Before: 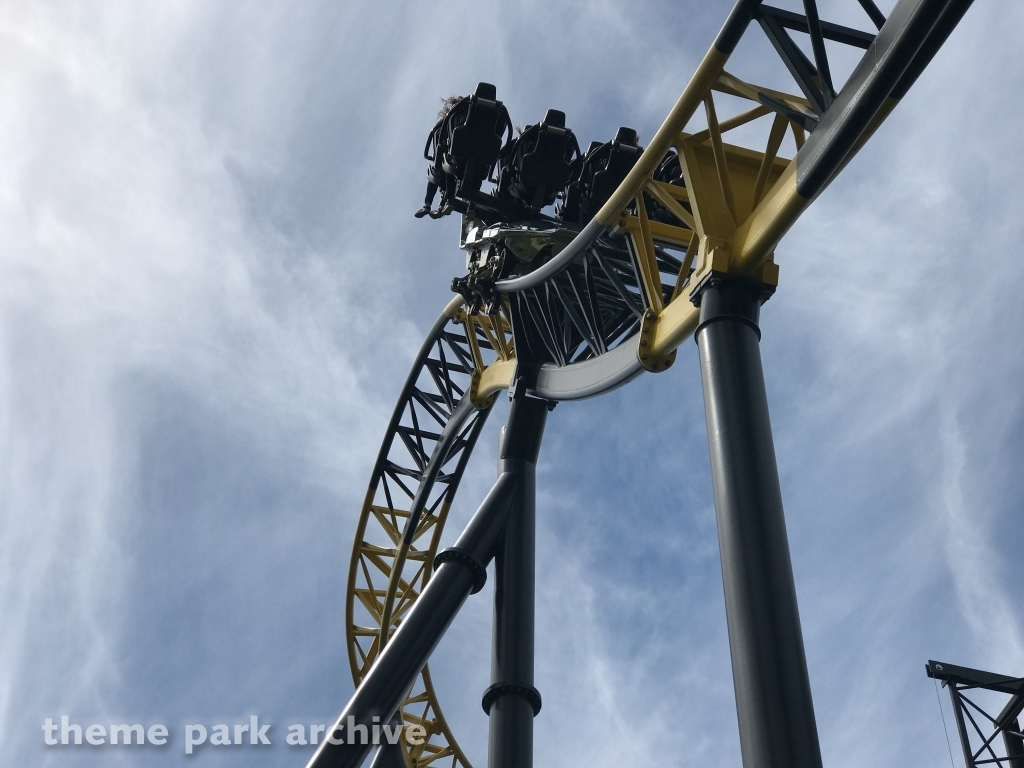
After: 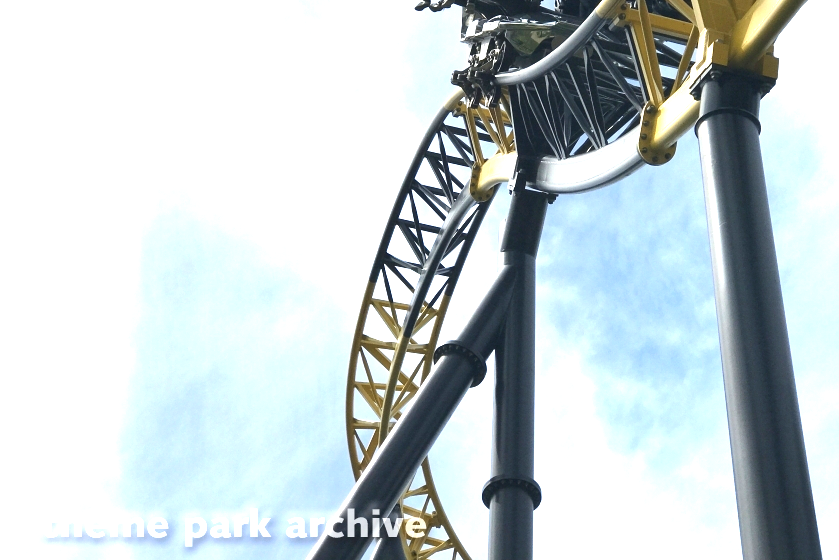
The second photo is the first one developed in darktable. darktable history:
crop: top 27.034%, right 18.017%
exposure: black level correction 0, exposure 1.682 EV, compensate exposure bias true, compensate highlight preservation false
